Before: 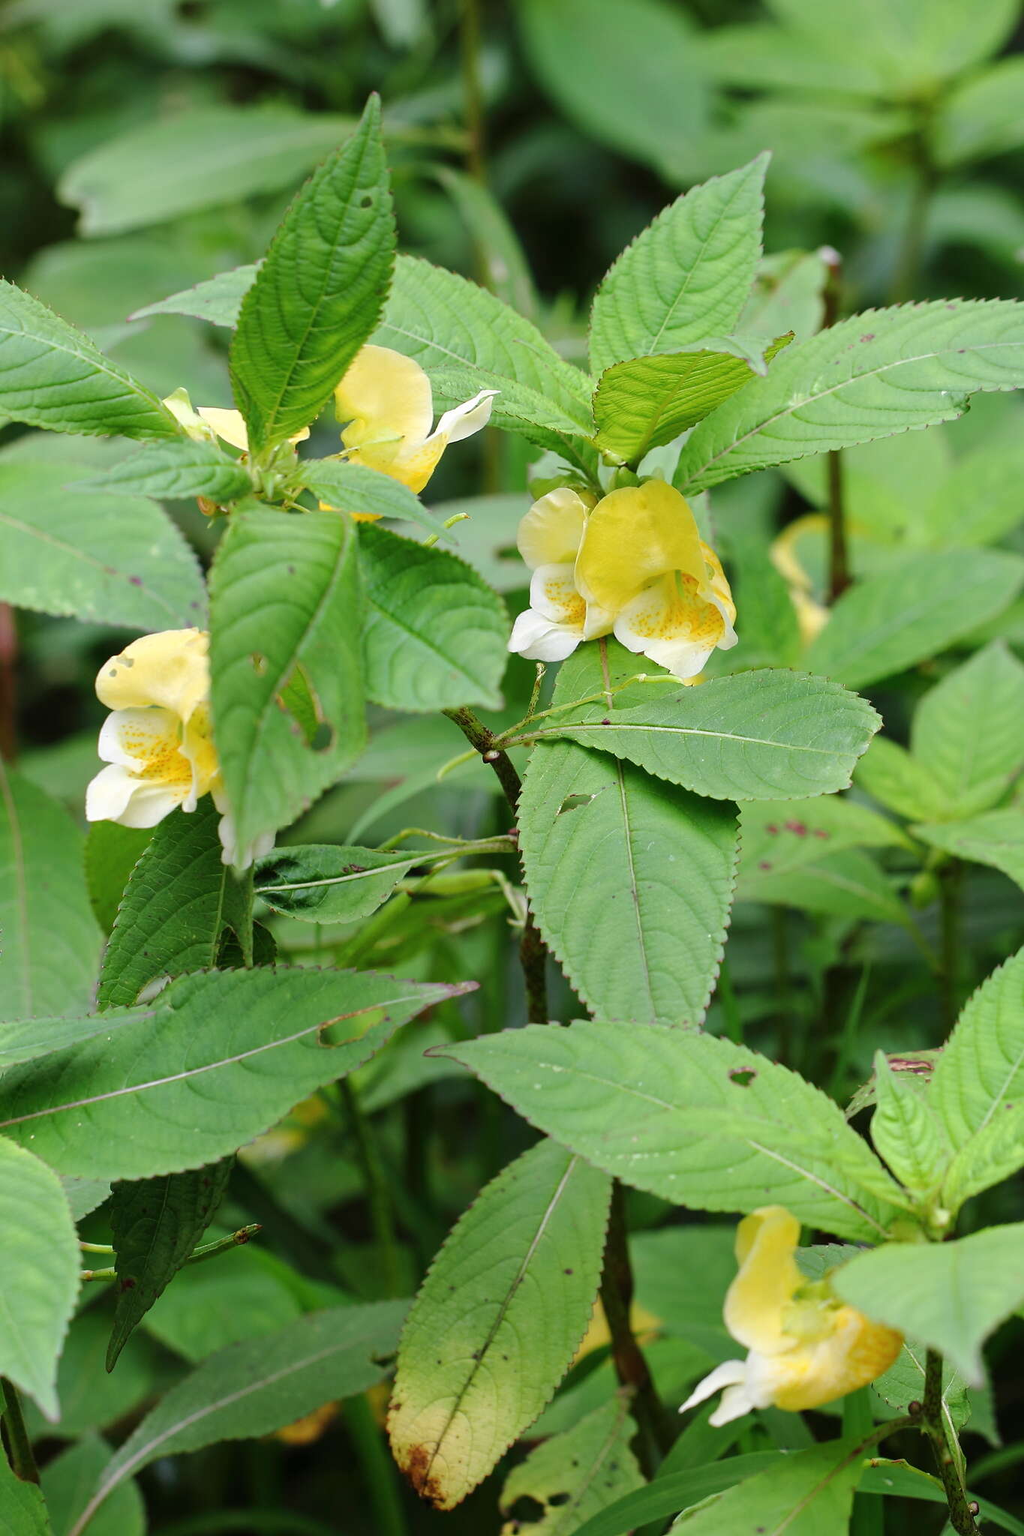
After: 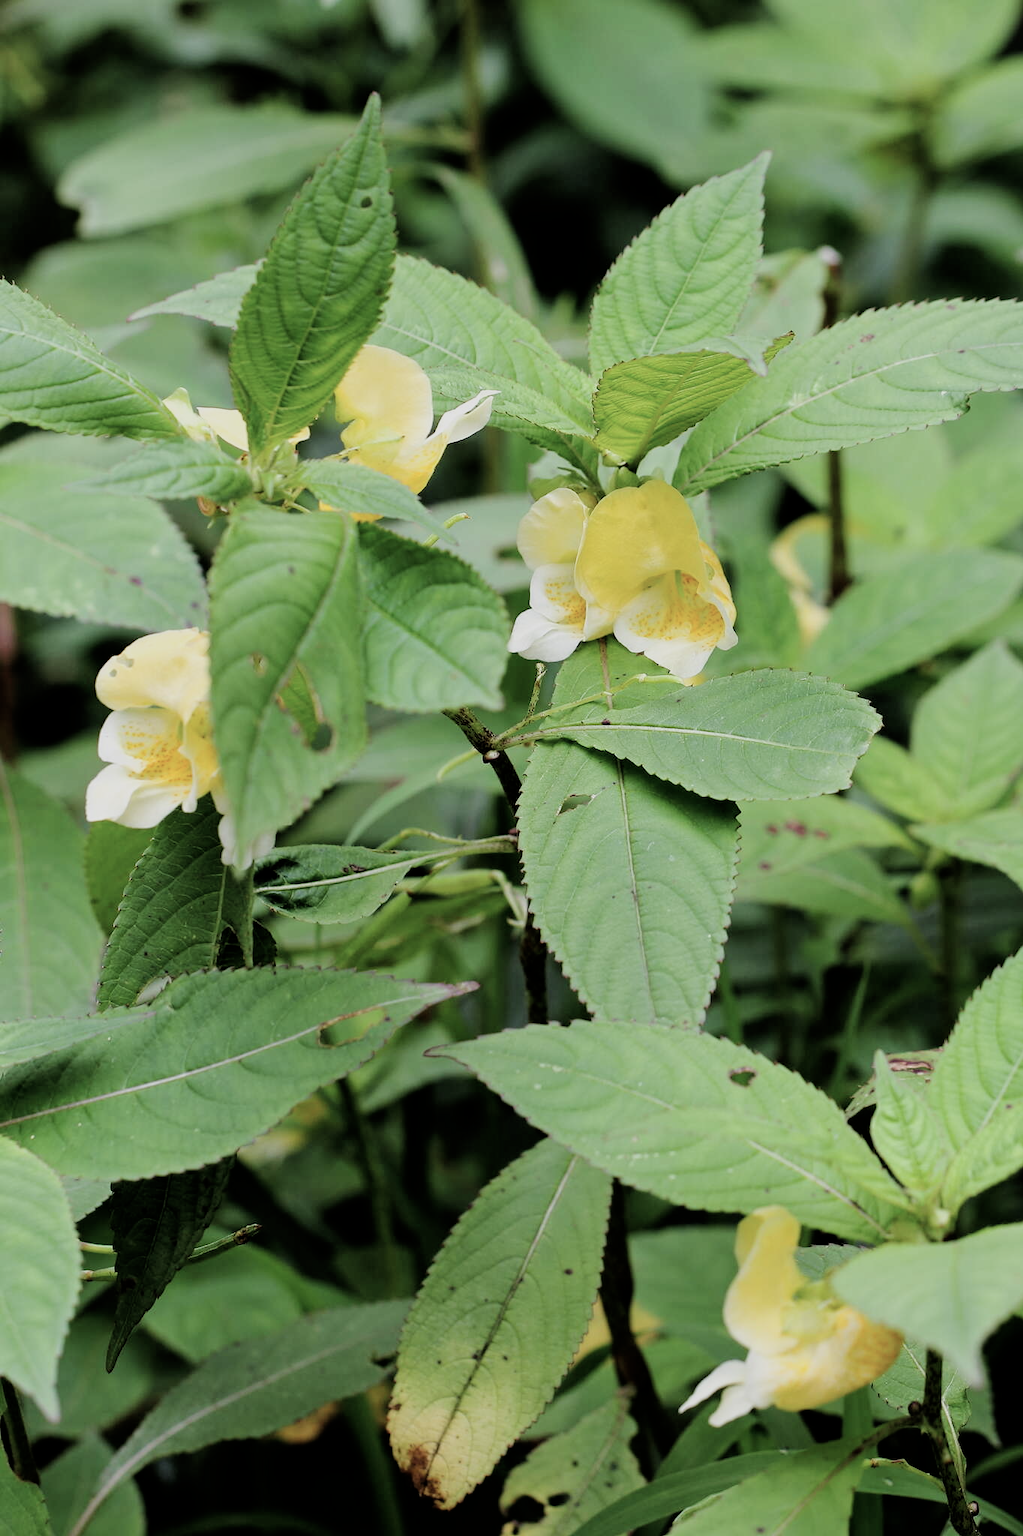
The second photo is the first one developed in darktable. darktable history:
filmic rgb: black relative exposure -5.01 EV, white relative exposure 3.96 EV, hardness 2.88, contrast 1.188, highlights saturation mix -30.87%
exposure: compensate exposure bias true, compensate highlight preservation false
contrast brightness saturation: contrast 0.057, brightness -0.013, saturation -0.249
